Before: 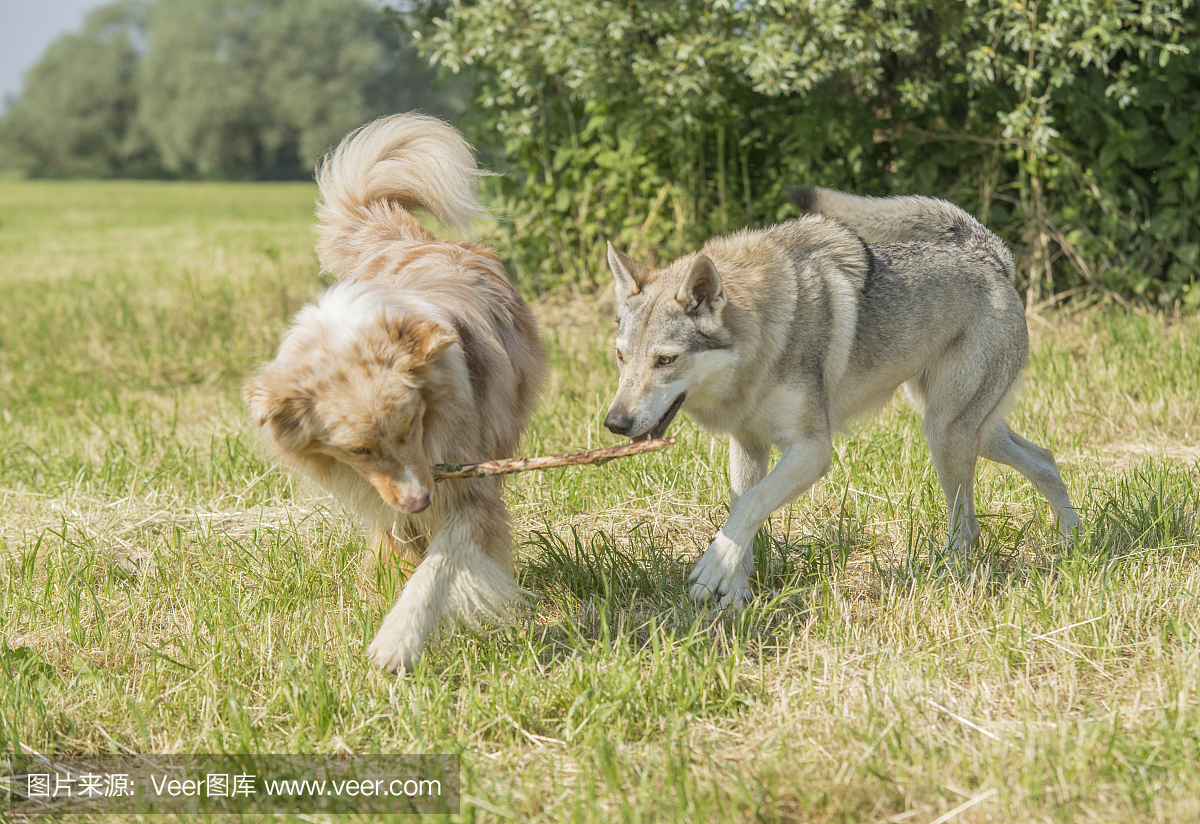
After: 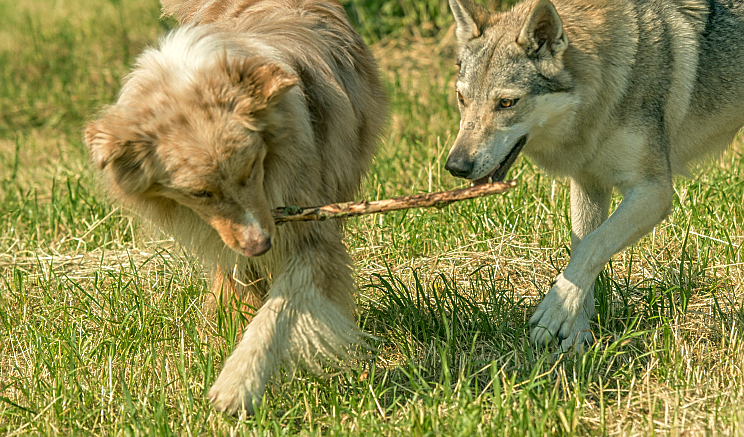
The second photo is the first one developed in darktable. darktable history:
crop: left 13.312%, top 31.28%, right 24.627%, bottom 15.582%
color correction: highlights a* -0.482, highlights b* 9.48, shadows a* -9.48, shadows b* 0.803
local contrast: detail 130%
sharpen: on, module defaults
base curve: curves: ch0 [(0, 0) (0.595, 0.418) (1, 1)], preserve colors none
velvia: on, module defaults
